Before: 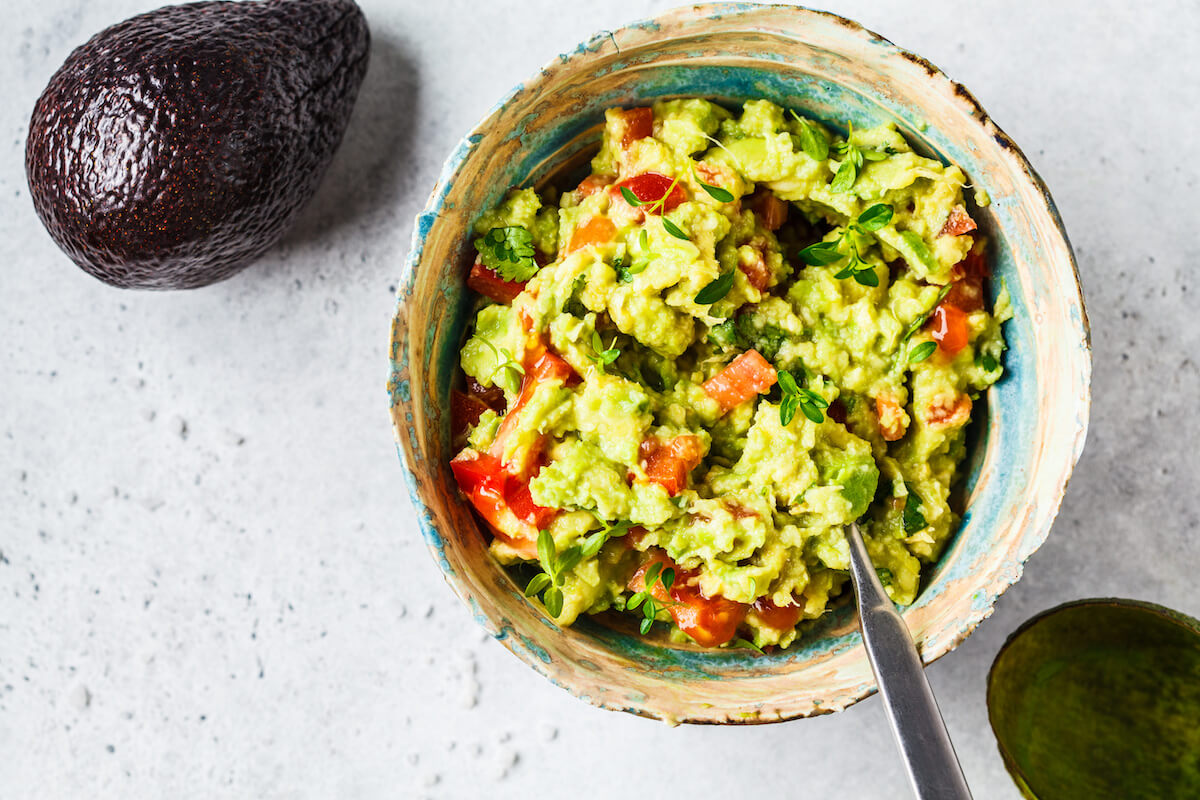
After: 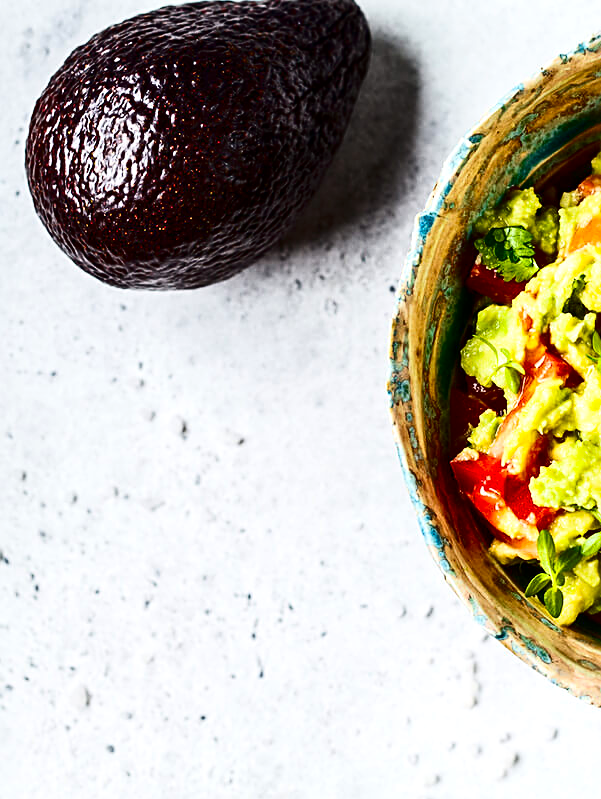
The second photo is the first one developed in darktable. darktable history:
crop and rotate: left 0.009%, top 0%, right 49.885%
exposure: exposure 0.2 EV, compensate highlight preservation false
sharpen: on, module defaults
contrast brightness saturation: contrast 0.237, brightness -0.229, saturation 0.135
